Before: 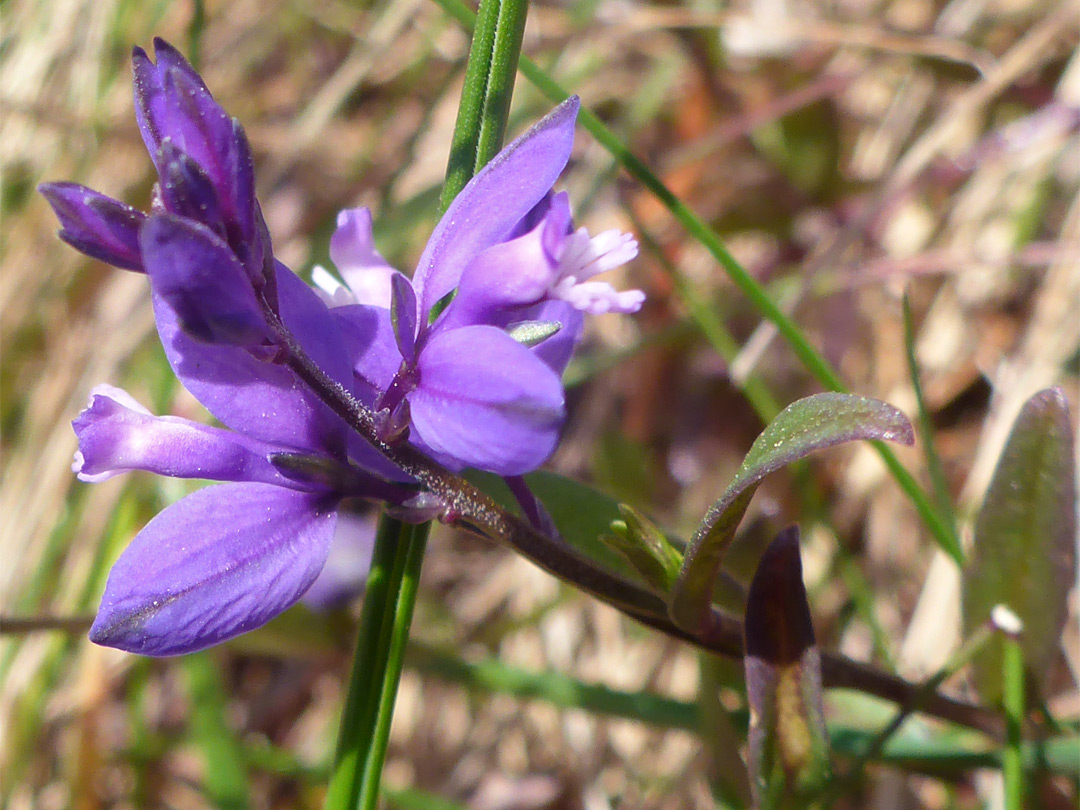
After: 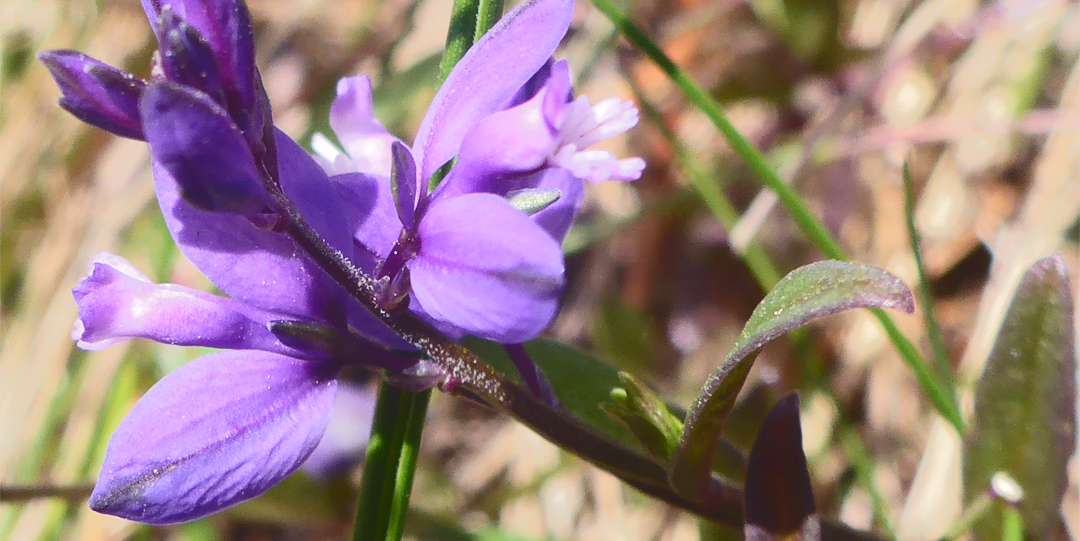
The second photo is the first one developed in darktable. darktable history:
tone curve: curves: ch0 [(0, 0) (0.003, 0.108) (0.011, 0.113) (0.025, 0.113) (0.044, 0.121) (0.069, 0.132) (0.1, 0.145) (0.136, 0.158) (0.177, 0.182) (0.224, 0.215) (0.277, 0.27) (0.335, 0.341) (0.399, 0.424) (0.468, 0.528) (0.543, 0.622) (0.623, 0.721) (0.709, 0.79) (0.801, 0.846) (0.898, 0.871) (1, 1)], color space Lab, independent channels, preserve colors none
crop: top 16.406%, bottom 16.722%
